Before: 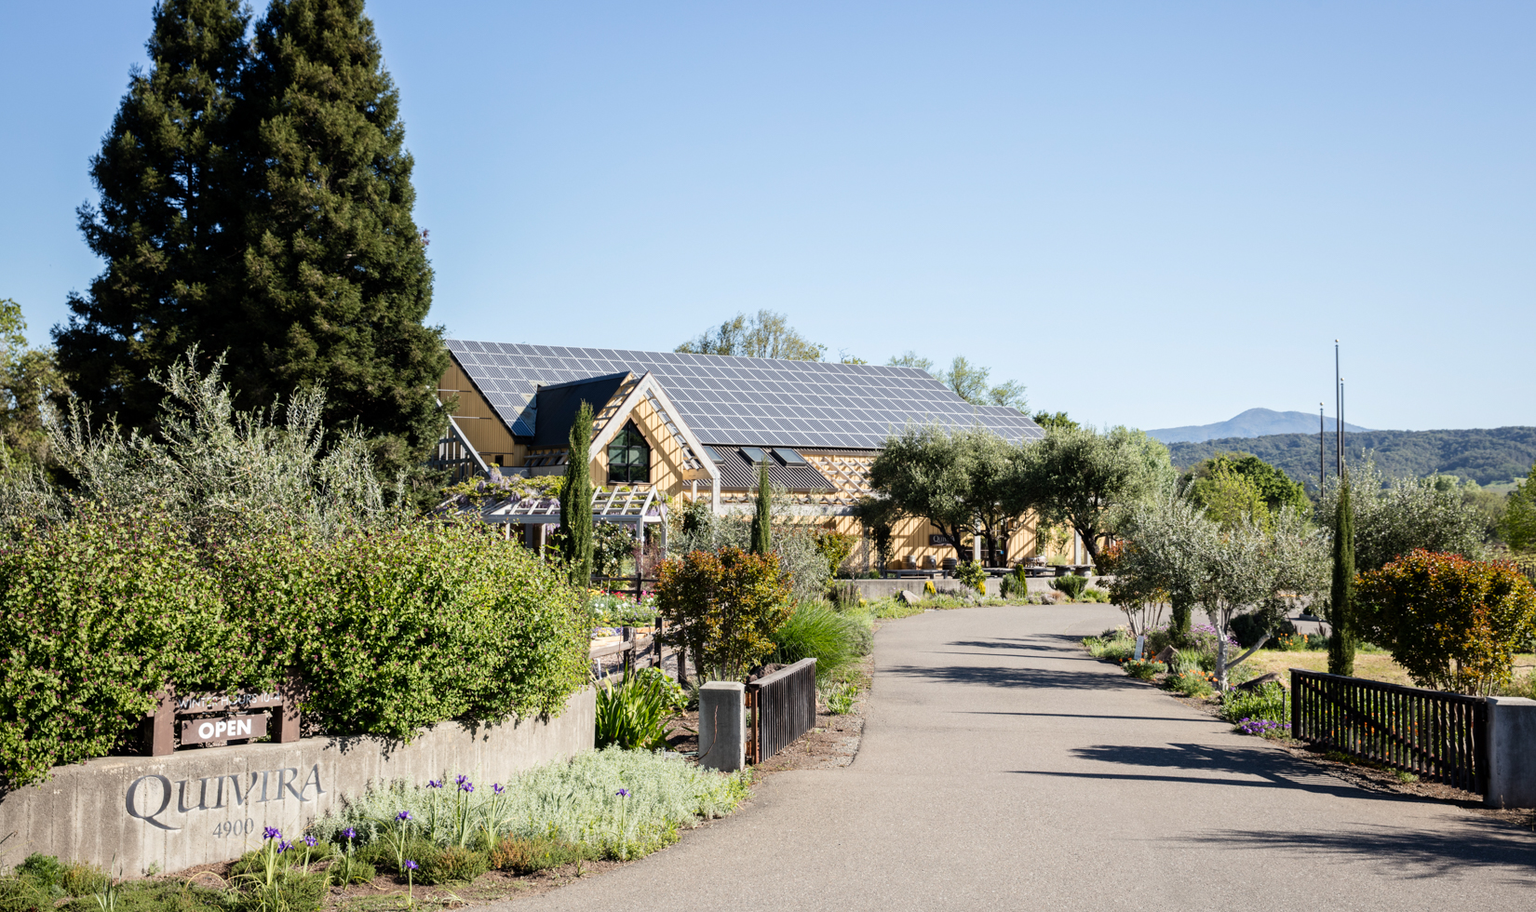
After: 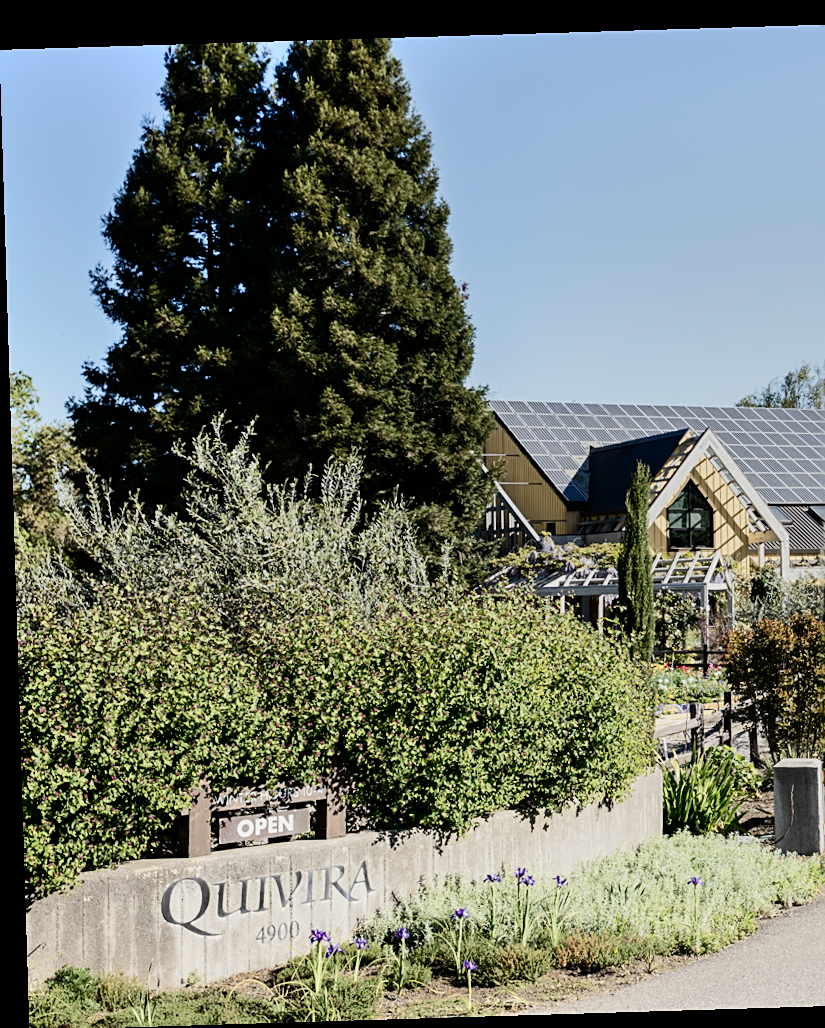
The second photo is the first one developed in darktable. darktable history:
crop and rotate: left 0%, top 0%, right 50.845%
tone curve: curves: ch0 [(0, 0) (0.078, 0.052) (0.236, 0.22) (0.427, 0.472) (0.508, 0.586) (0.654, 0.742) (0.793, 0.851) (0.994, 0.974)]; ch1 [(0, 0) (0.161, 0.092) (0.35, 0.33) (0.392, 0.392) (0.456, 0.456) (0.505, 0.502) (0.537, 0.518) (0.553, 0.534) (0.602, 0.579) (0.718, 0.718) (1, 1)]; ch2 [(0, 0) (0.346, 0.362) (0.411, 0.412) (0.502, 0.502) (0.531, 0.521) (0.586, 0.59) (0.621, 0.604) (1, 1)], color space Lab, independent channels, preserve colors none
sharpen: on, module defaults
shadows and highlights: shadows 52.42, soften with gaussian
rotate and perspective: rotation -1.75°, automatic cropping off
graduated density: rotation 5.63°, offset 76.9
